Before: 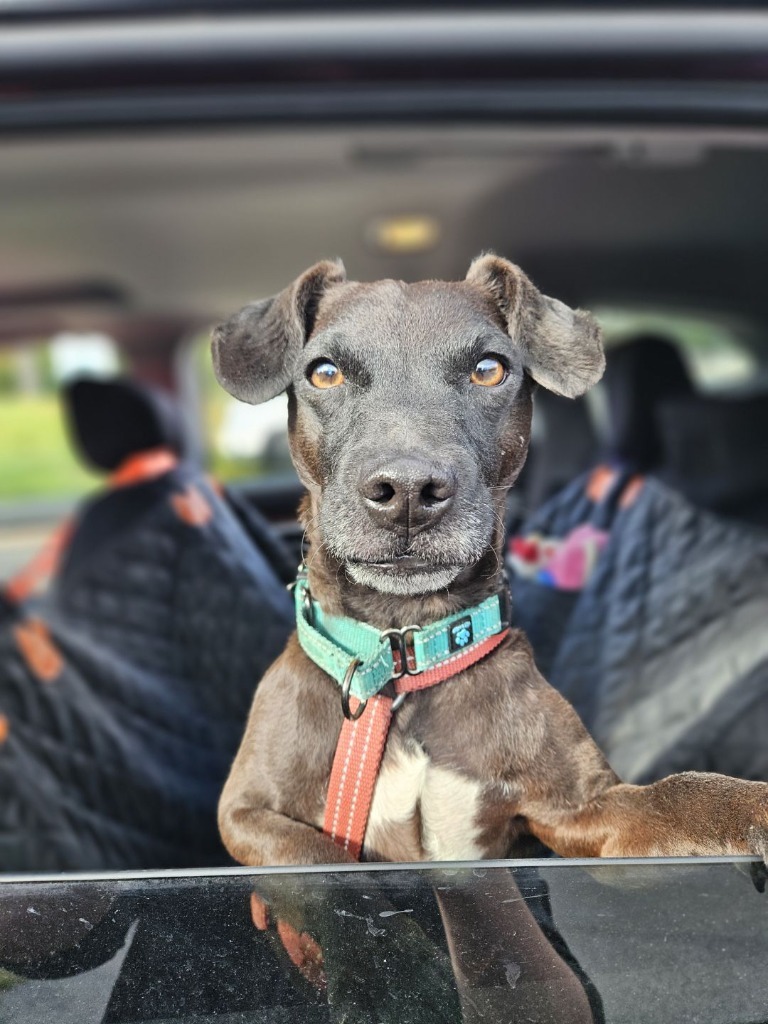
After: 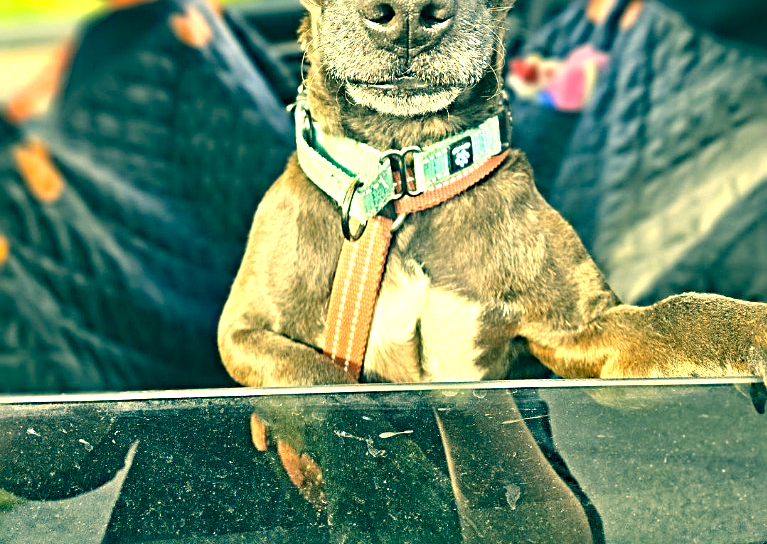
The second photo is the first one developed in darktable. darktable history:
crop and rotate: top 46.781%, right 0.058%
sharpen: radius 3.952
exposure: exposure 1.143 EV, compensate exposure bias true, compensate highlight preservation false
haze removal: compatibility mode true, adaptive false
color correction: highlights a* 2.05, highlights b* 34.38, shadows a* -37.18, shadows b* -5.45
